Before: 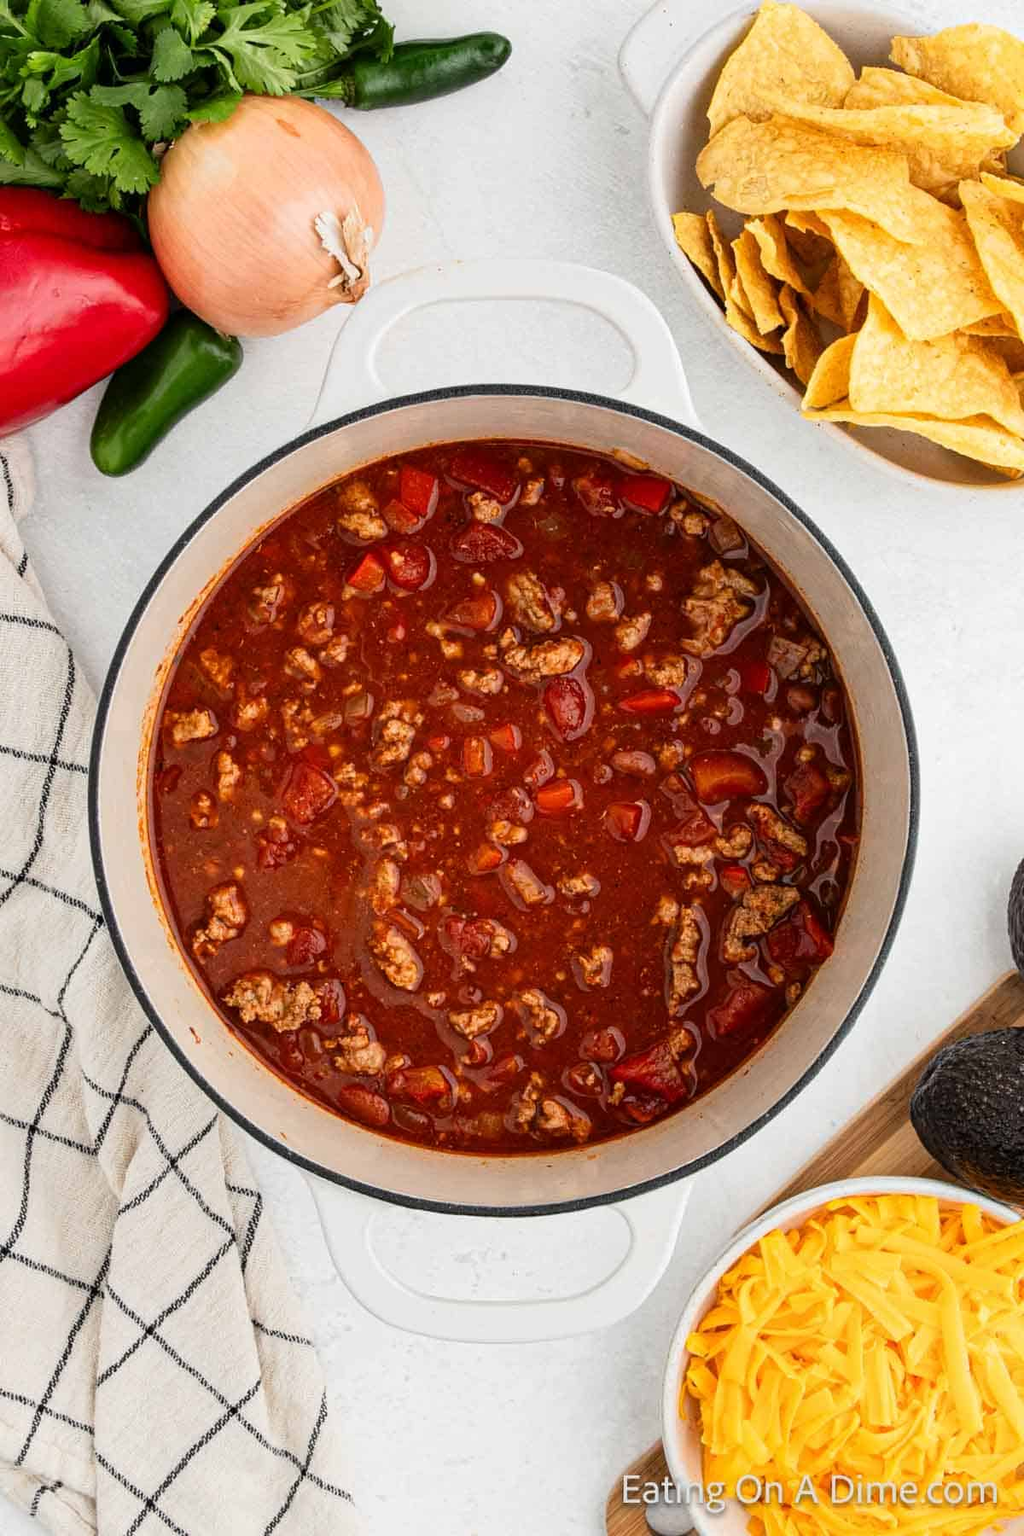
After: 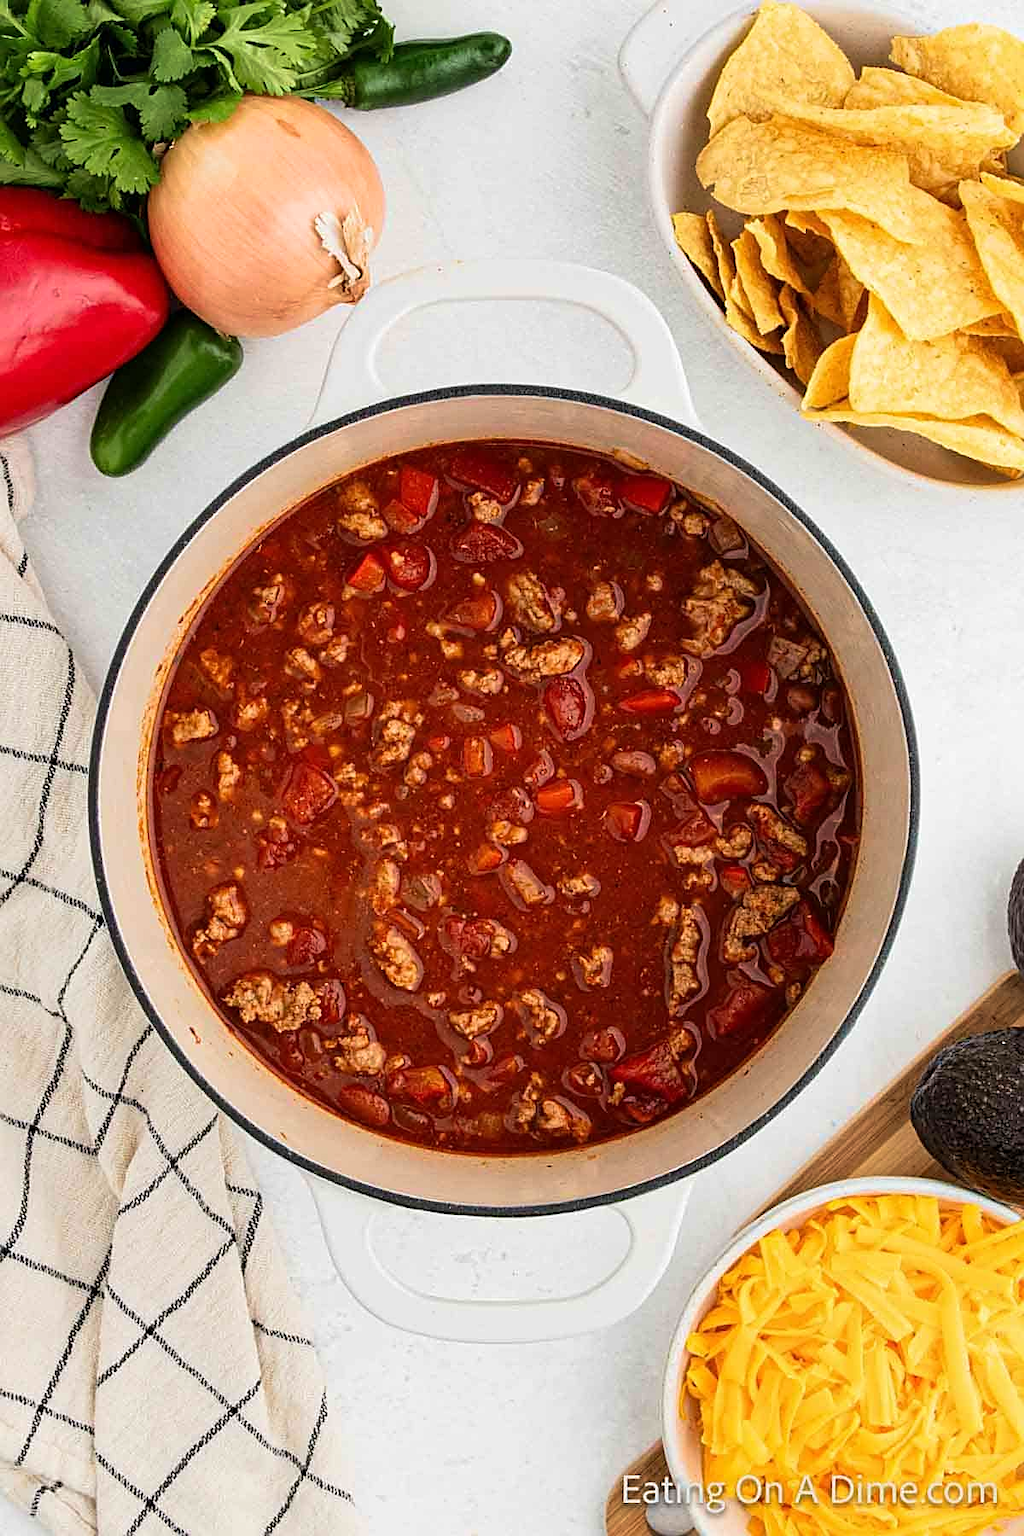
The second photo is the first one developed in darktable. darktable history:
sharpen: on, module defaults
velvia: strength 40.45%
